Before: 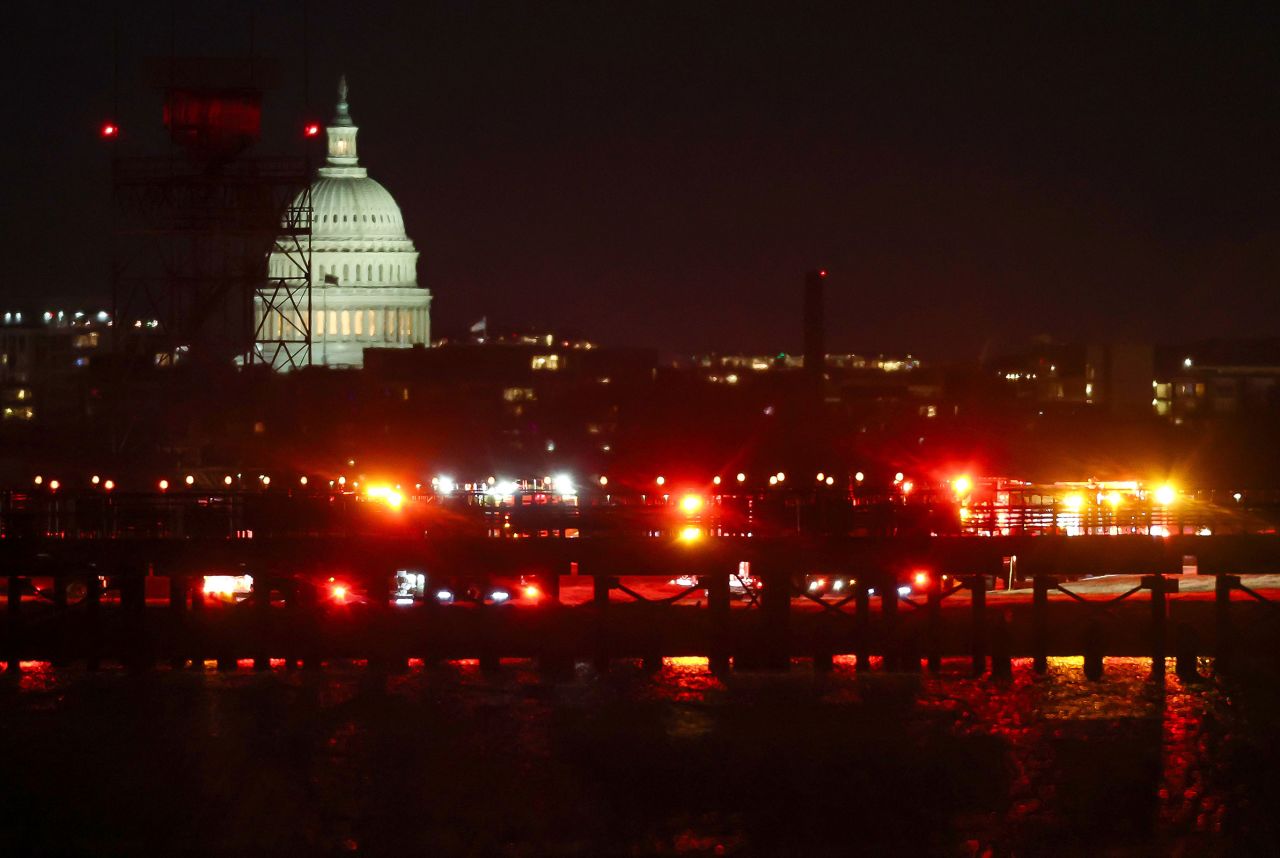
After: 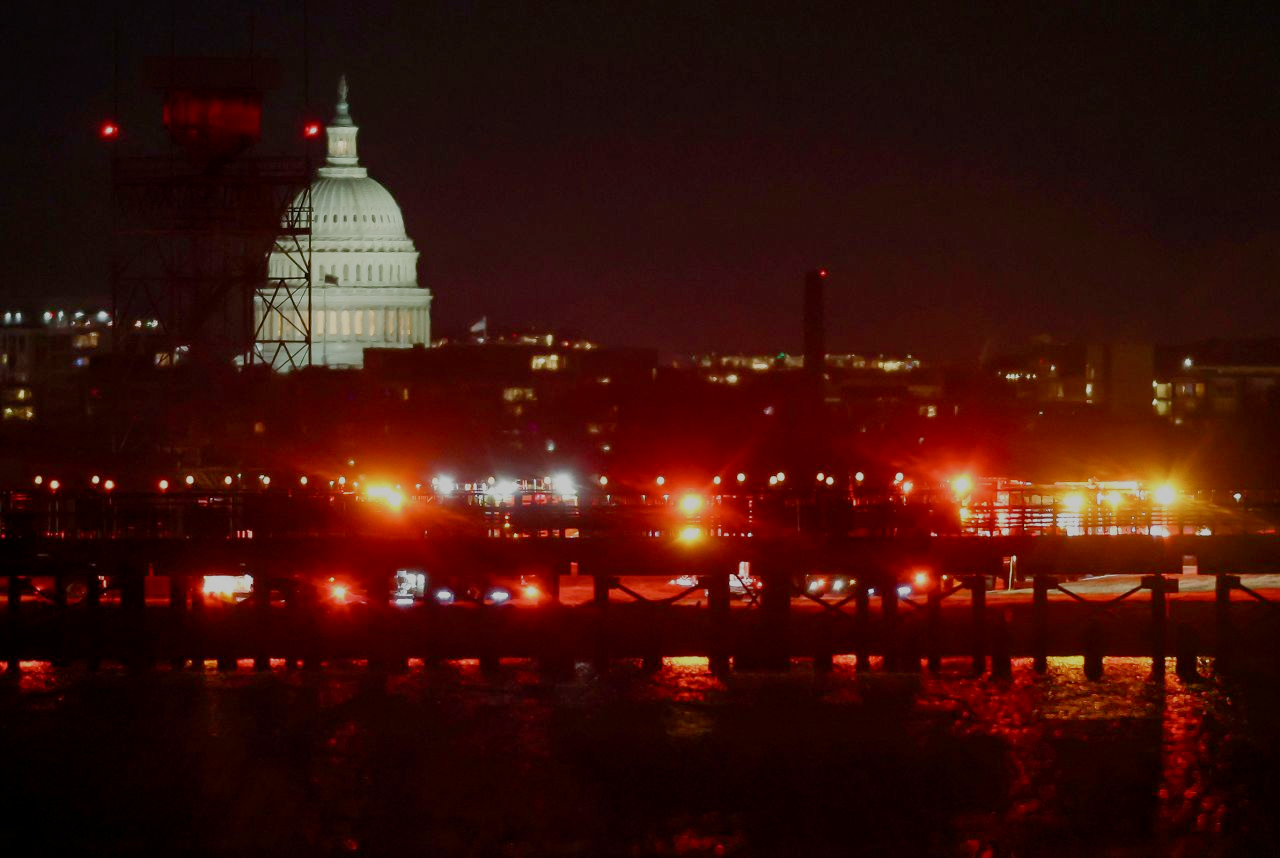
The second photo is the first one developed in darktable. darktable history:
filmic rgb: middle gray luminance 4.4%, black relative exposure -13.14 EV, white relative exposure 5.02 EV, target black luminance 0%, hardness 5.16, latitude 59.6%, contrast 0.763, highlights saturation mix 5%, shadows ↔ highlights balance 26.17%, preserve chrominance no, color science v4 (2020), contrast in shadows soft
exposure: compensate exposure bias true, compensate highlight preservation false
